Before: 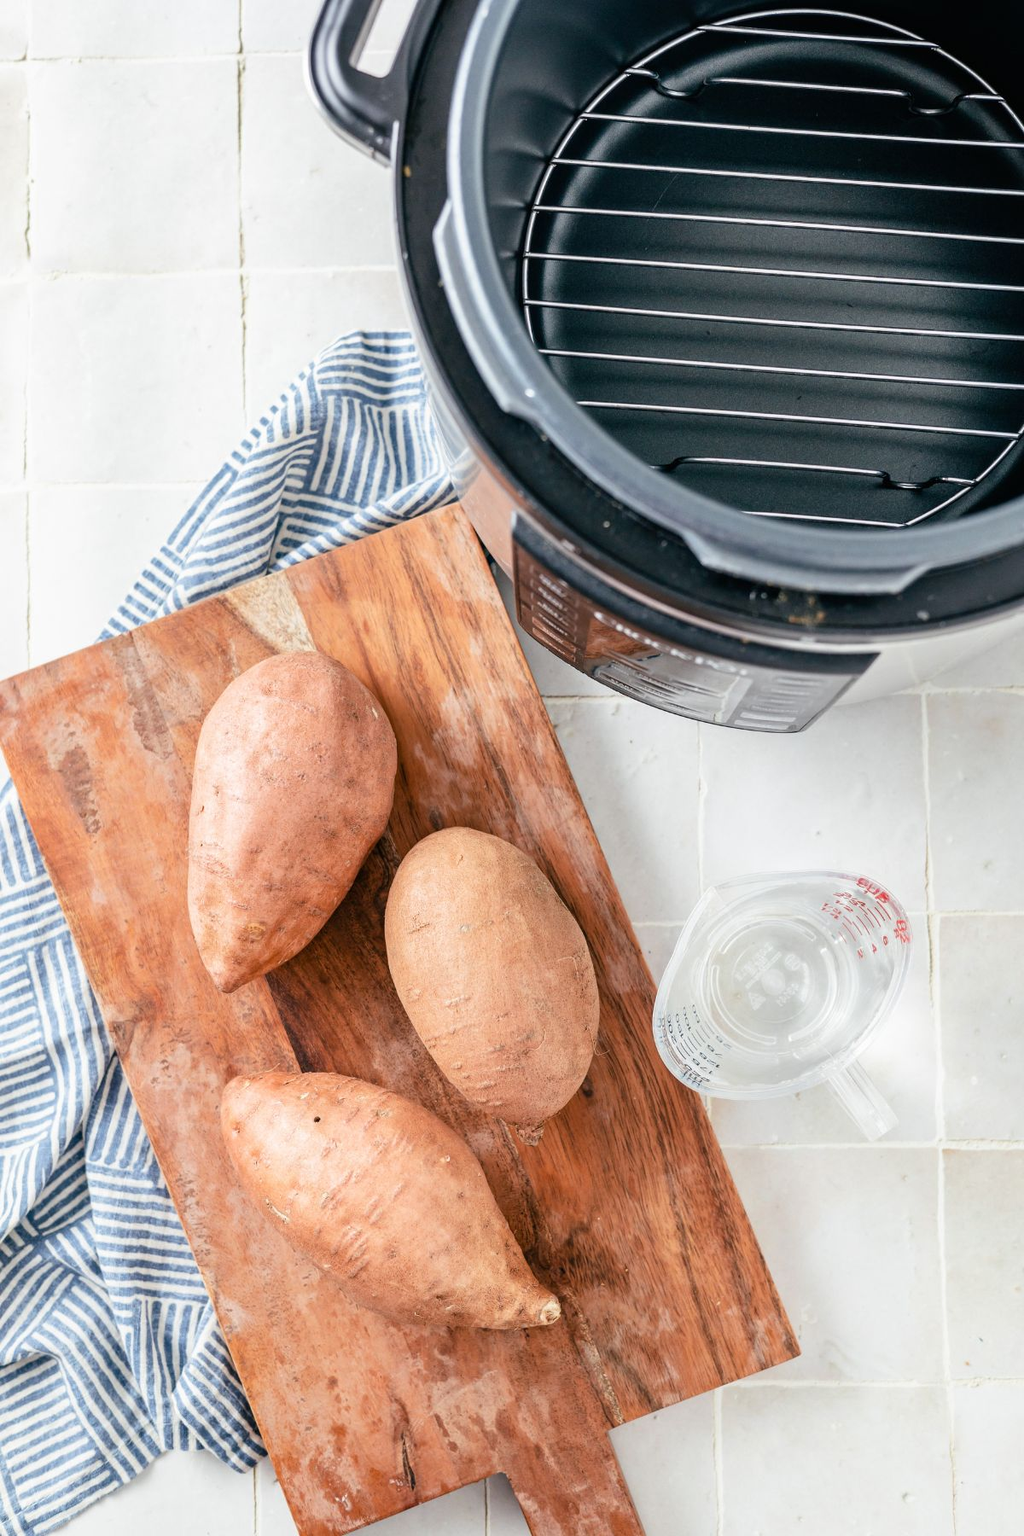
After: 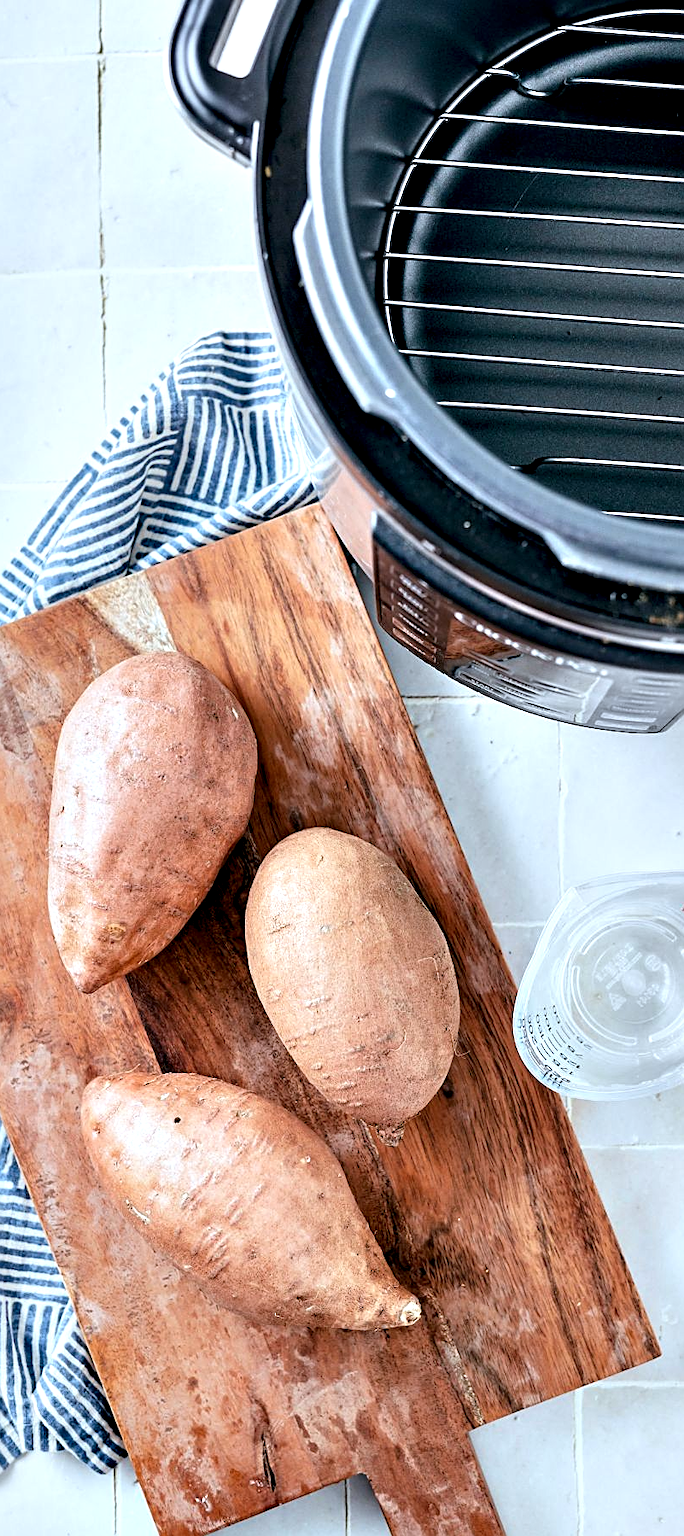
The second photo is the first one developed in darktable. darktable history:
crop and rotate: left 13.69%, right 19.438%
color calibration: illuminant custom, x 0.368, y 0.373, temperature 4348.64 K
sharpen: on, module defaults
contrast equalizer: y [[0.6 ×6], [0.55 ×6], [0 ×6], [0 ×6], [0 ×6]]
